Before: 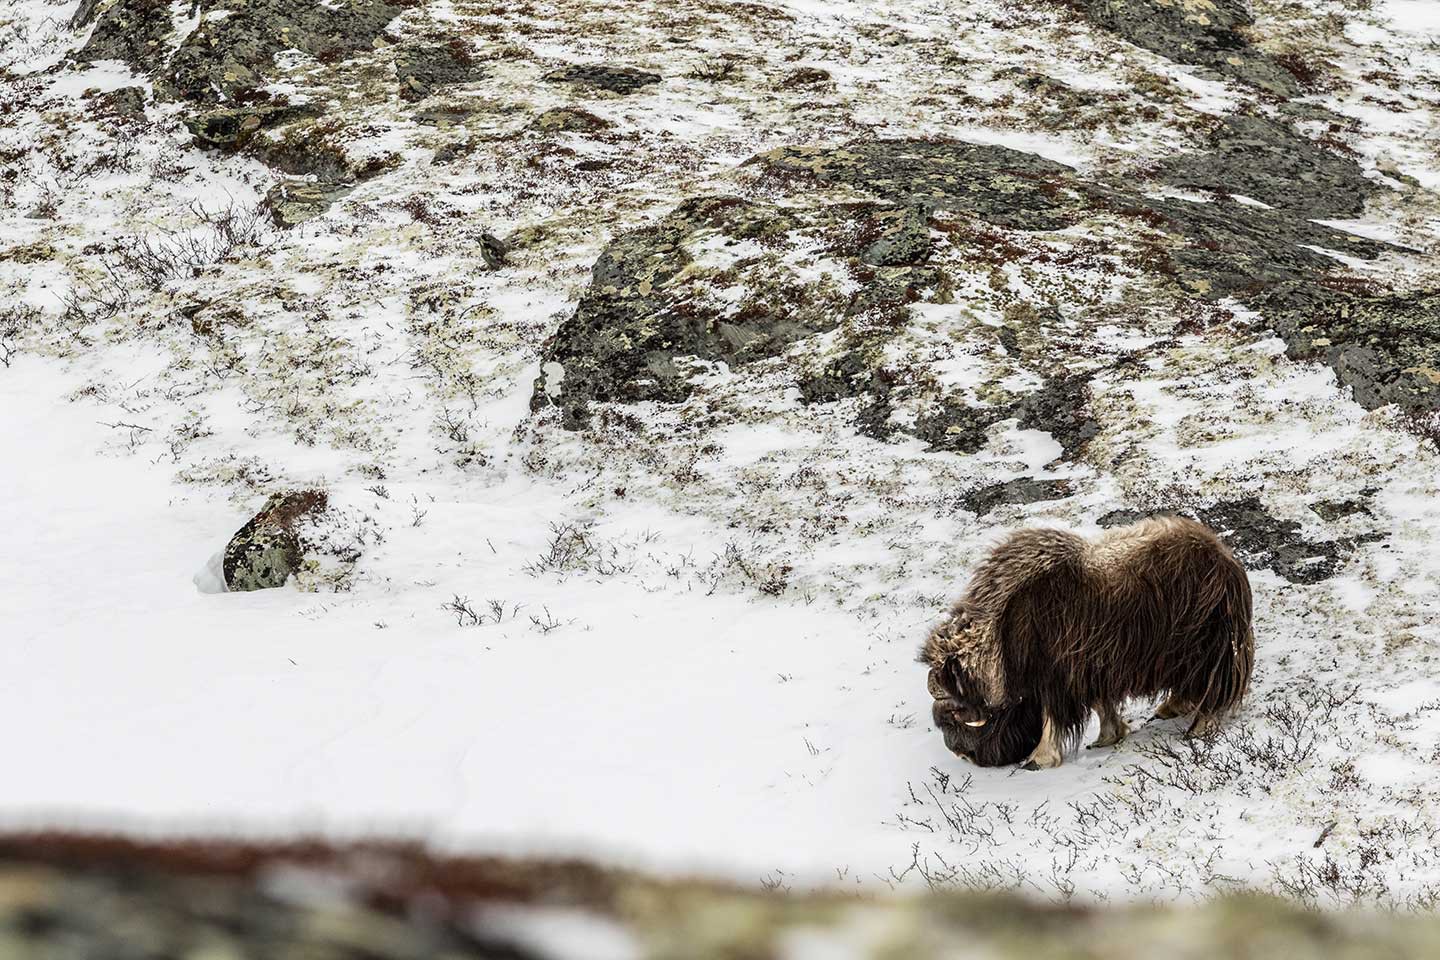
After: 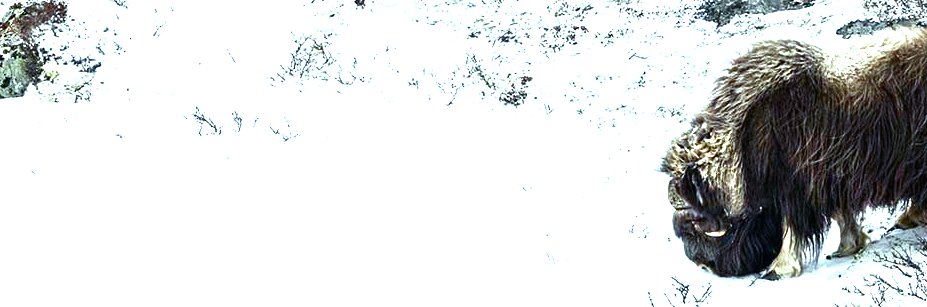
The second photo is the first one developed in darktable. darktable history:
white balance: red 1.004, blue 1.096
color balance rgb: shadows lift › chroma 4.21%, shadows lift › hue 252.22°, highlights gain › chroma 1.36%, highlights gain › hue 50.24°, perceptual saturation grading › mid-tones 6.33%, perceptual saturation grading › shadows 72.44%, perceptual brilliance grading › highlights 11.59%, contrast 5.05%
crop: left 18.091%, top 51.13%, right 17.525%, bottom 16.85%
color balance: mode lift, gamma, gain (sRGB), lift [0.997, 0.979, 1.021, 1.011], gamma [1, 1.084, 0.916, 0.998], gain [1, 0.87, 1.13, 1.101], contrast 4.55%, contrast fulcrum 38.24%, output saturation 104.09%
exposure: black level correction 0, exposure 0.7 EV, compensate exposure bias true, compensate highlight preservation false
